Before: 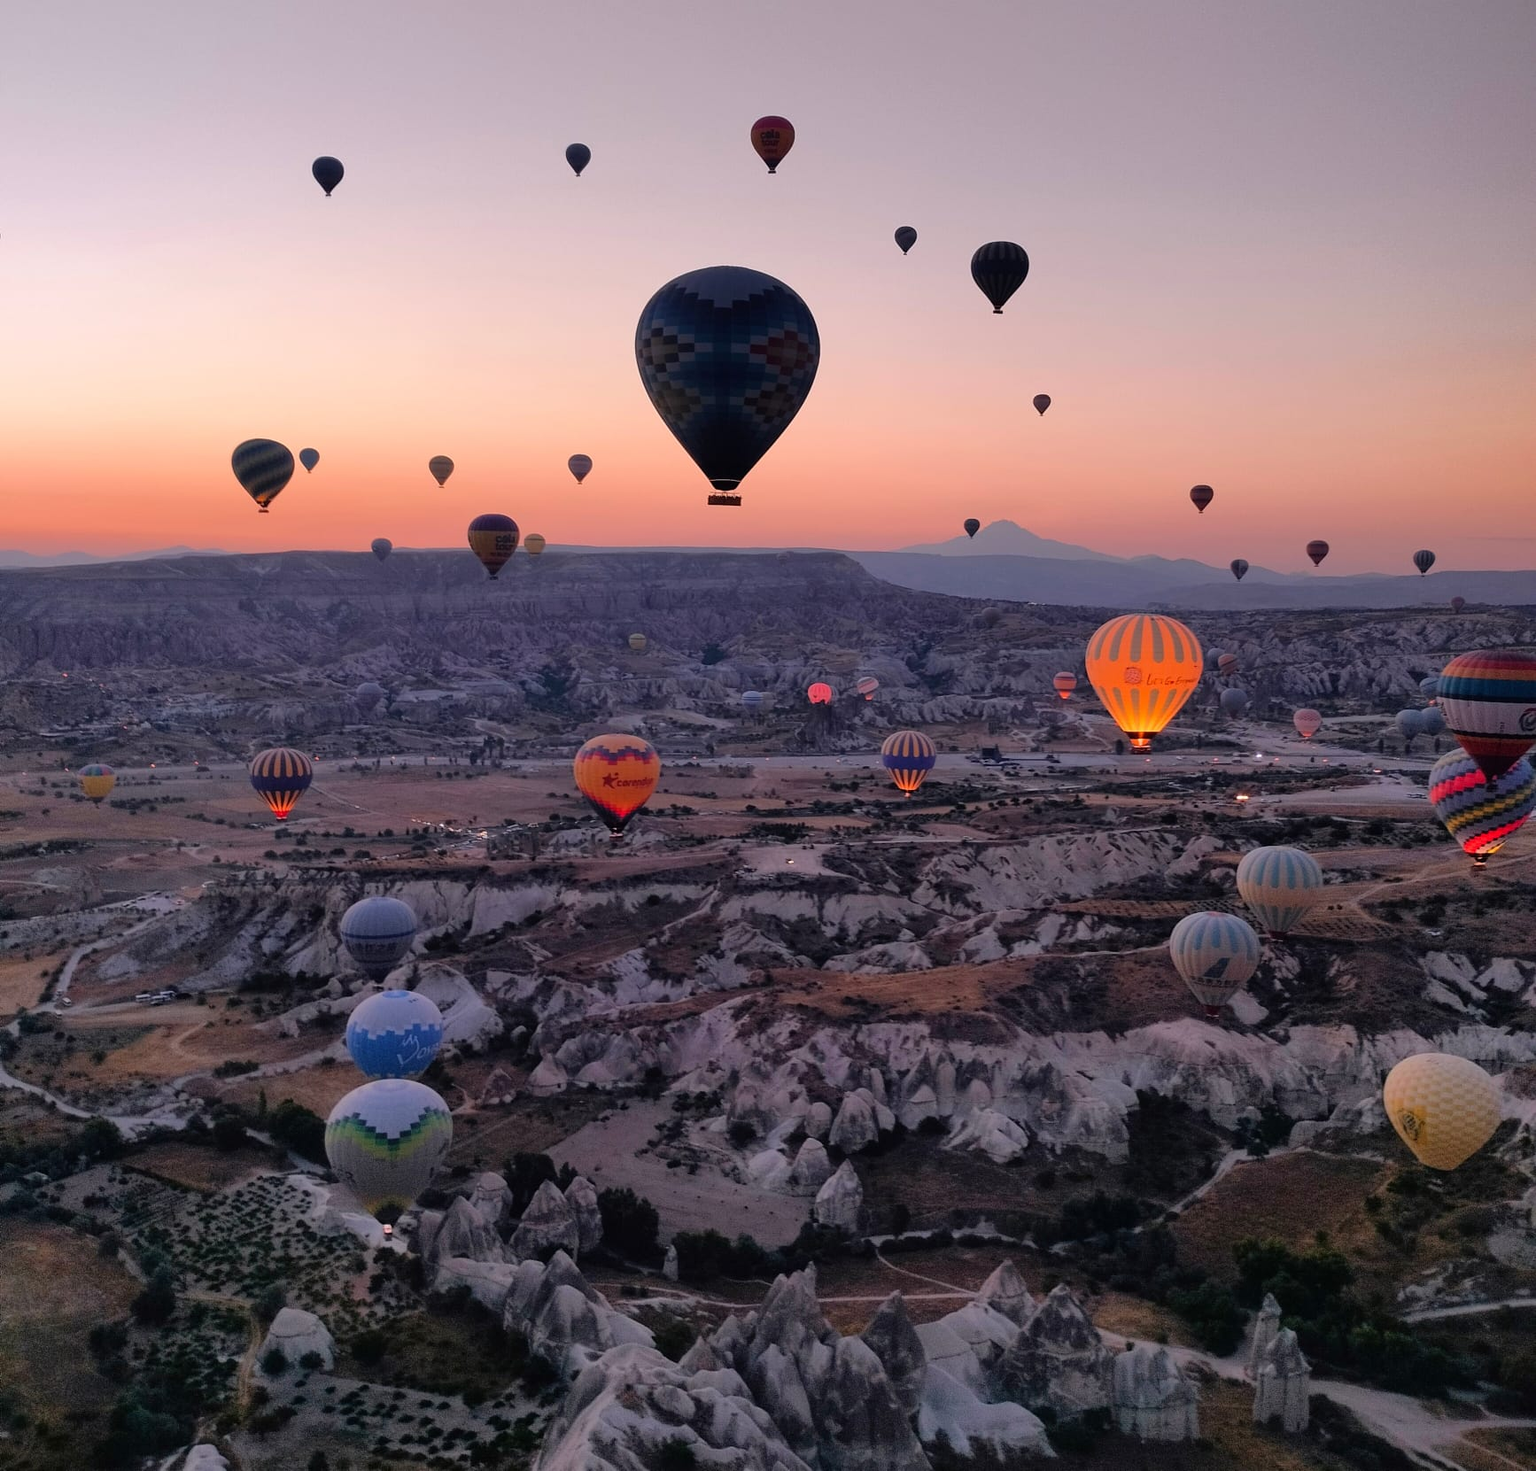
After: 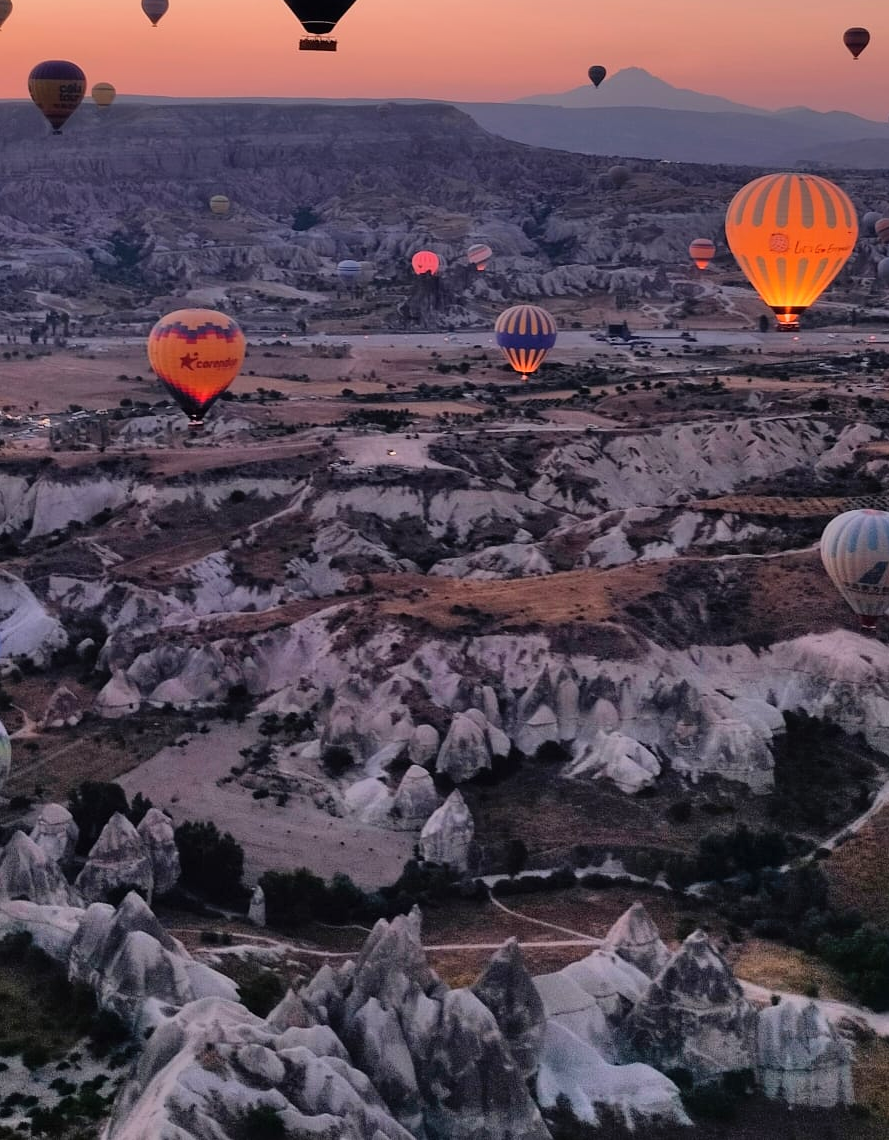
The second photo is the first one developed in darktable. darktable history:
crop and rotate: left 28.903%, top 31.338%, right 19.812%
exposure: exposure -0.155 EV, compensate highlight preservation false
shadows and highlights: shadows color adjustment 97.99%, highlights color adjustment 57.79%, soften with gaussian
